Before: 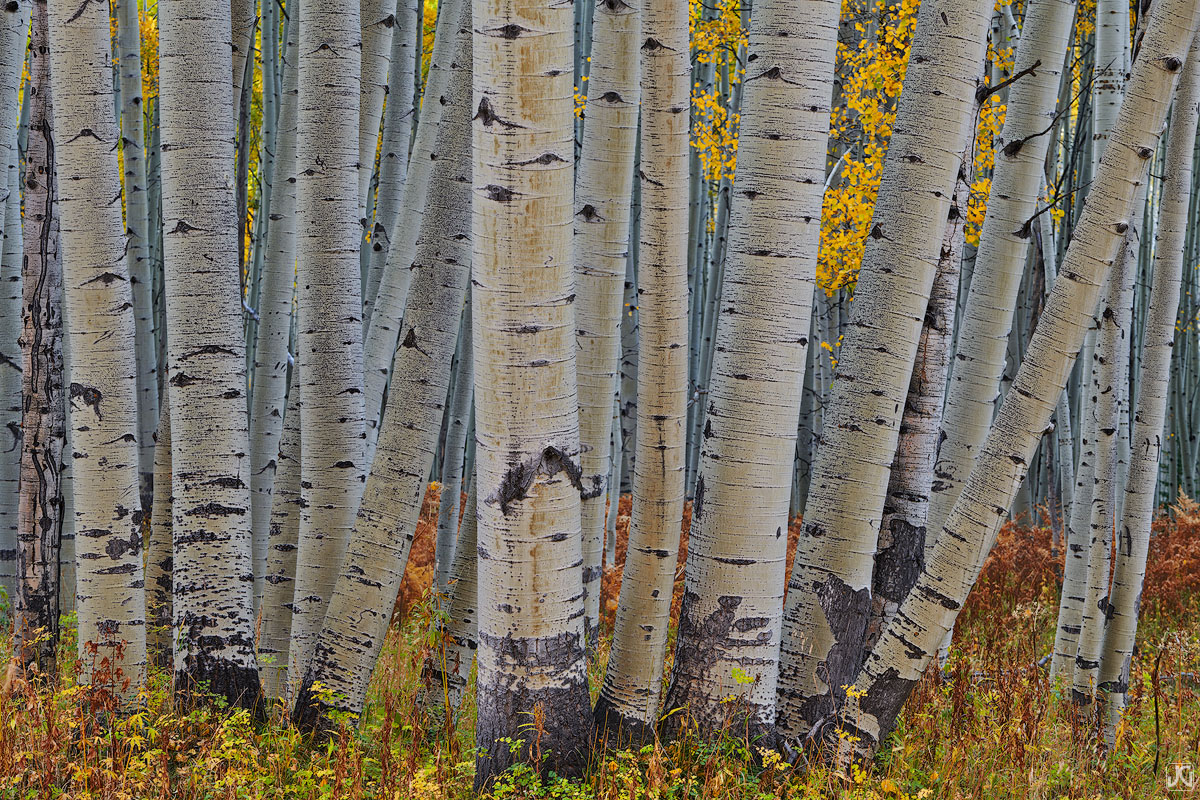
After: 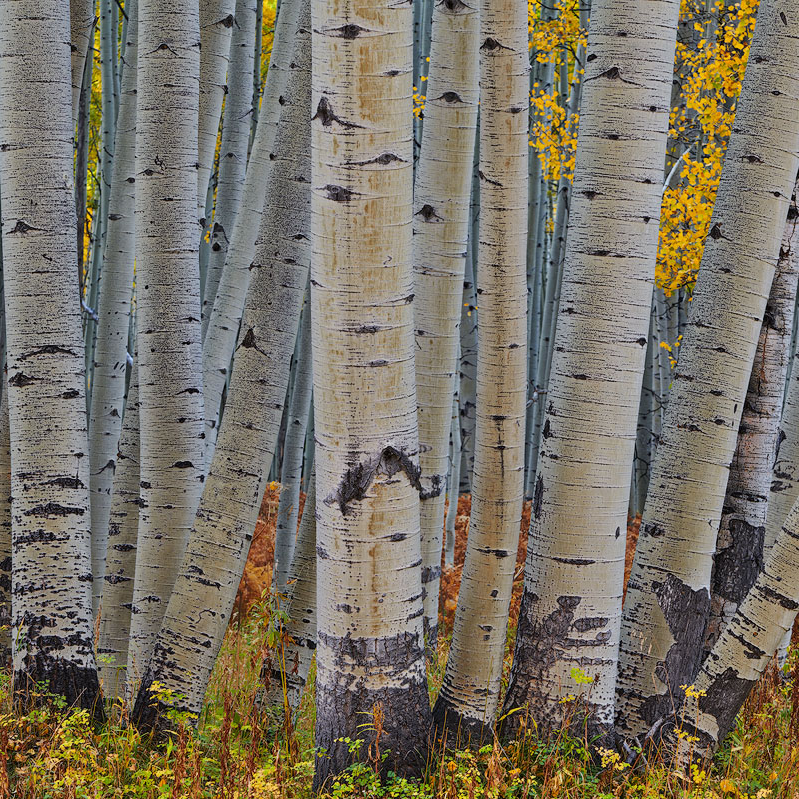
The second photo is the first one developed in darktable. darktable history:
color correction: highlights a* -0.313, highlights b* -0.128
crop and rotate: left 13.453%, right 19.952%
